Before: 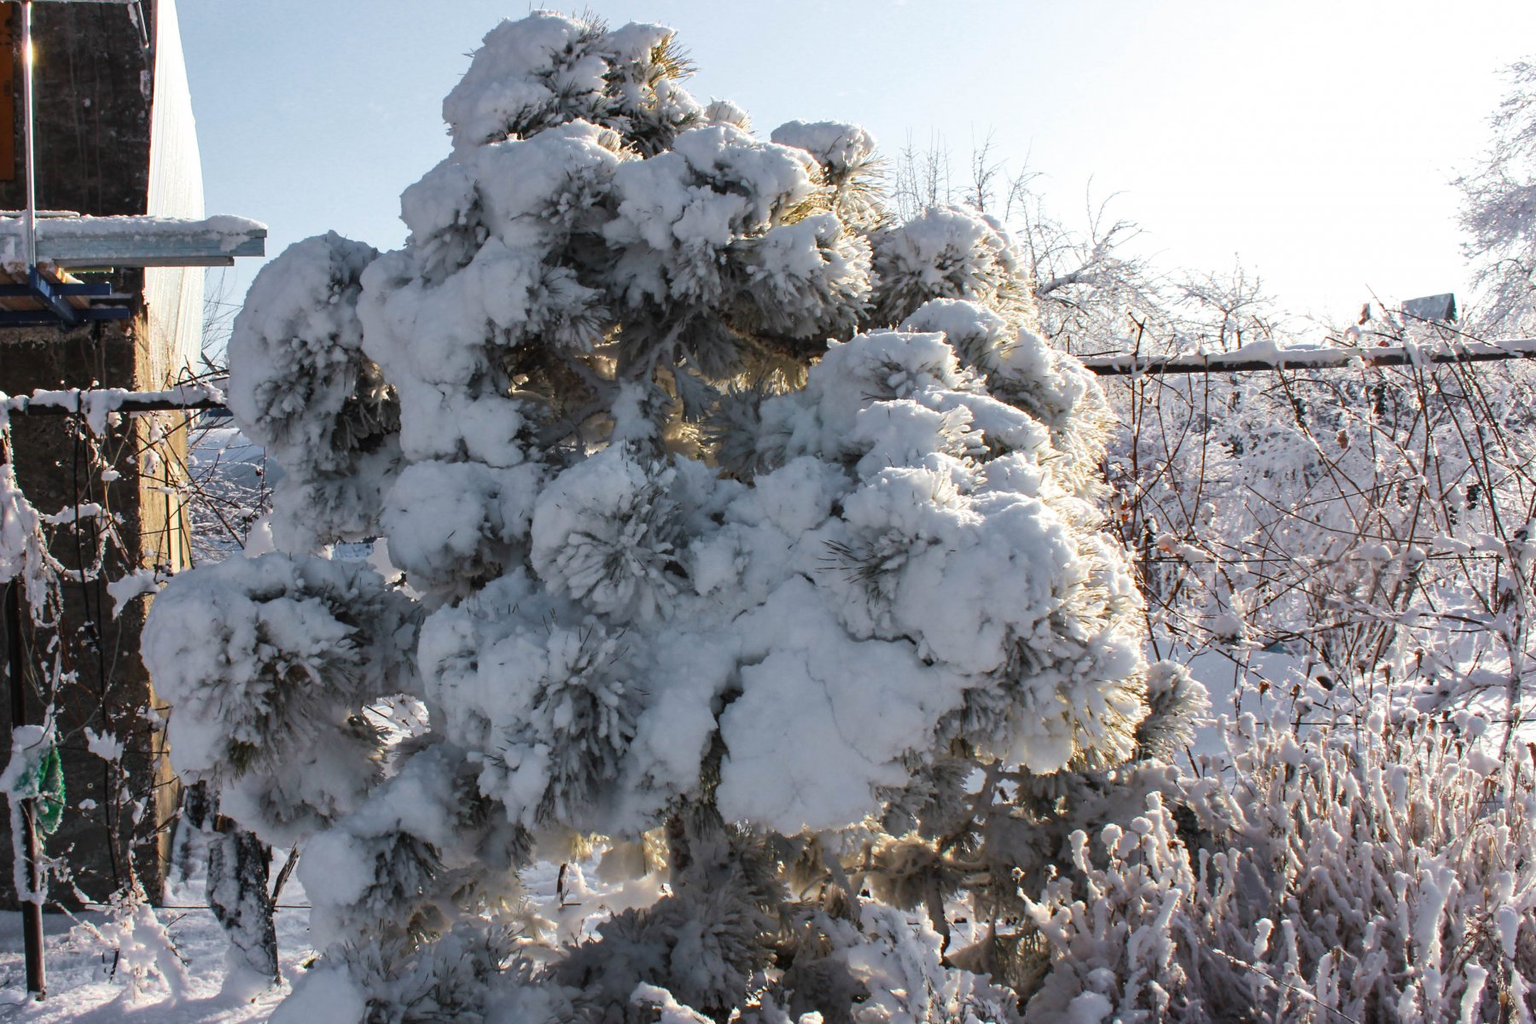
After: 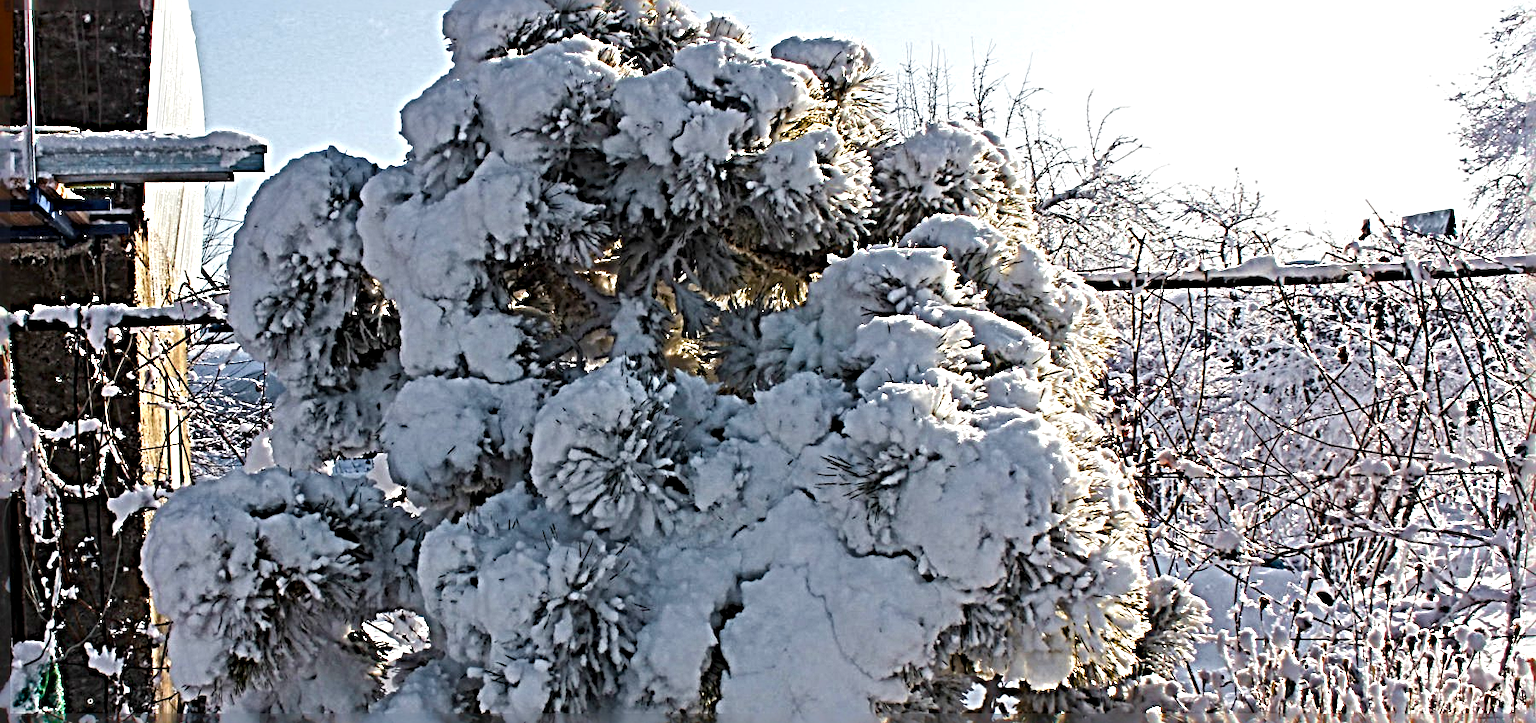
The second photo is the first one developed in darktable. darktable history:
sharpen: radius 6.3, amount 1.8, threshold 0
color balance rgb: linear chroma grading › global chroma 8.12%, perceptual saturation grading › global saturation 9.07%, perceptual saturation grading › highlights -13.84%, perceptual saturation grading › mid-tones 14.88%, perceptual saturation grading › shadows 22.8%, perceptual brilliance grading › highlights 2.61%, global vibrance 12.07%
crop and rotate: top 8.293%, bottom 20.996%
